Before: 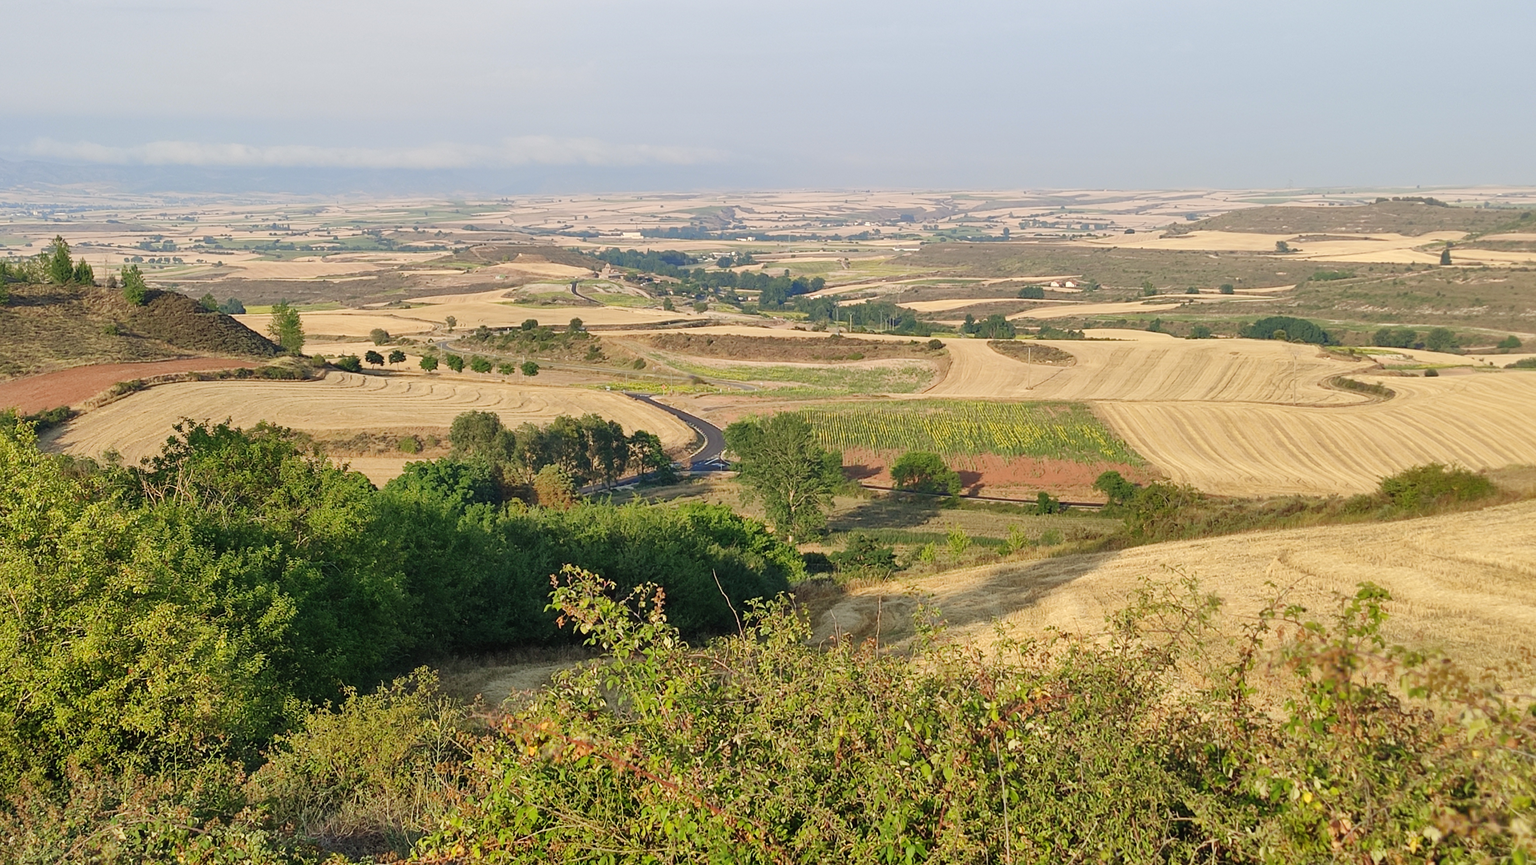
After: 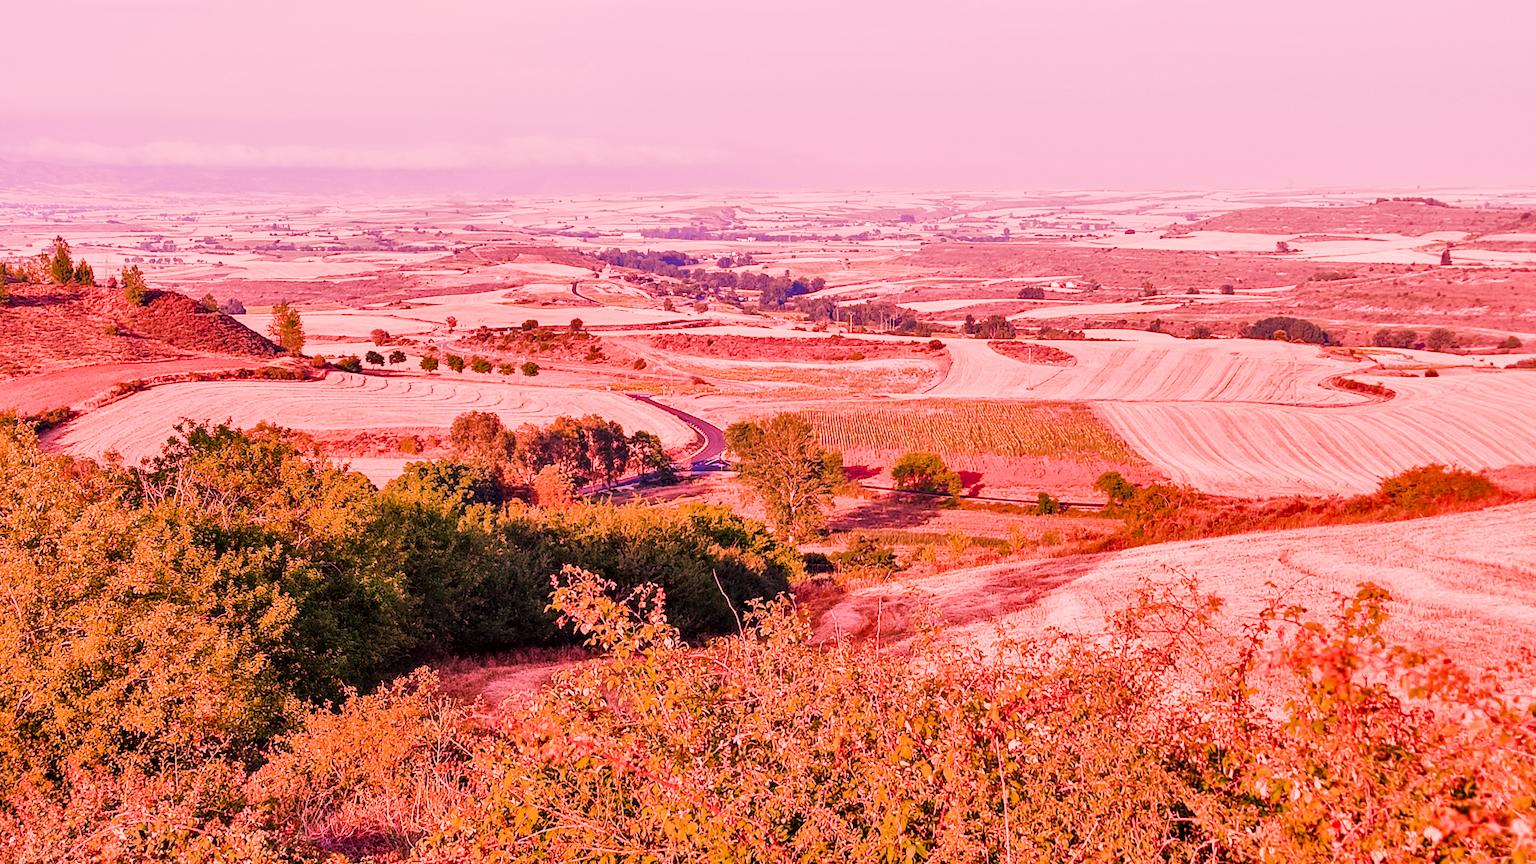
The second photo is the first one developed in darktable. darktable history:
color balance rgb: linear chroma grading › global chroma 3.45%, perceptual saturation grading › global saturation 11.24%, perceptual brilliance grading › global brilliance 3.04%, global vibrance 2.8%
color reconstruction: threshold 104.79, spatial extent 406.79
diffuse or sharpen: iterations 2, sharpness 0.5%, radius span 29, edge sensitivity 3, edge threshold 1, 1st order anisotropy 100%, 3rd order anisotropy 100%, 1st order speed 4.61%, 2nd order speed 12.5%, 3rd order speed 6.47%, 4th order speed 12.37%
color calibration: illuminant same as pipeline (D50), x 0.346, y 0.359, temperature 5002.42 K
white balance: red 2.064, blue 1.369, emerald 1
sigmoid: contrast 1.54, target black 0
local contrast: highlights 55%, shadows 52%, detail 130%, midtone range 0.452
shadows and highlights: shadows 32.83, highlights -47.7, soften with gaussian
